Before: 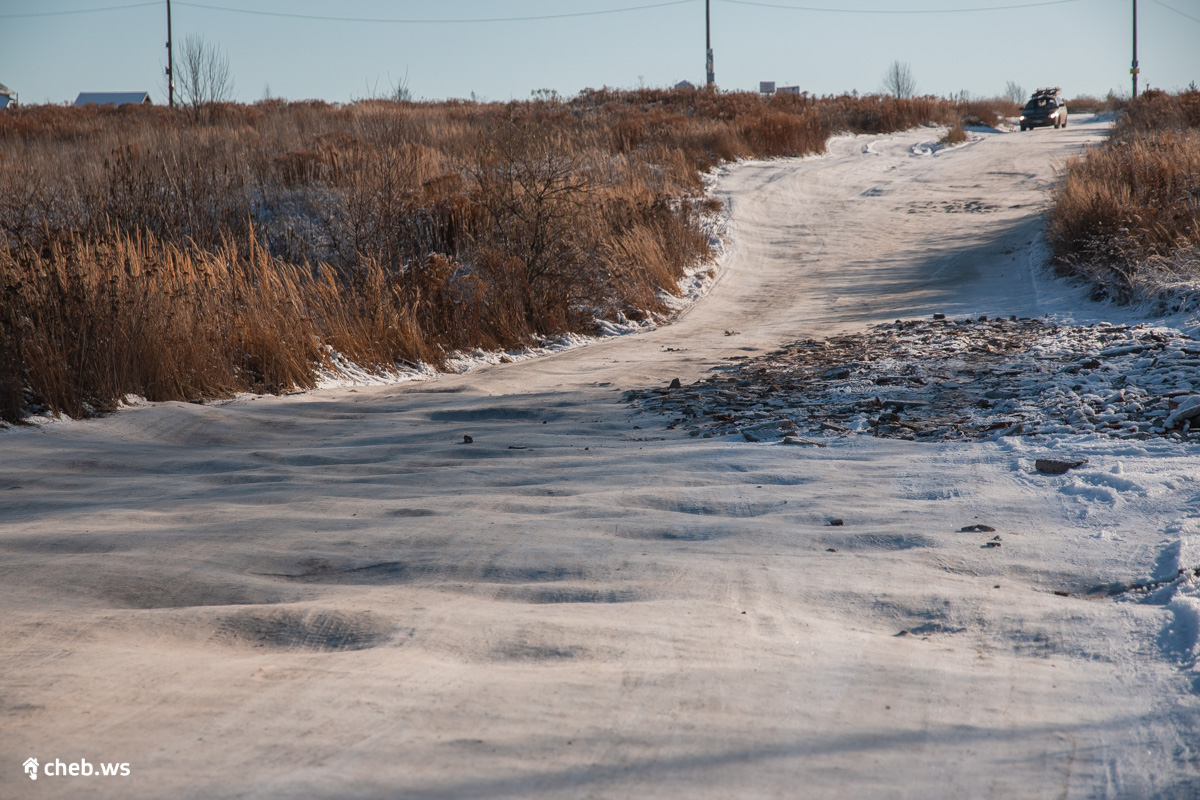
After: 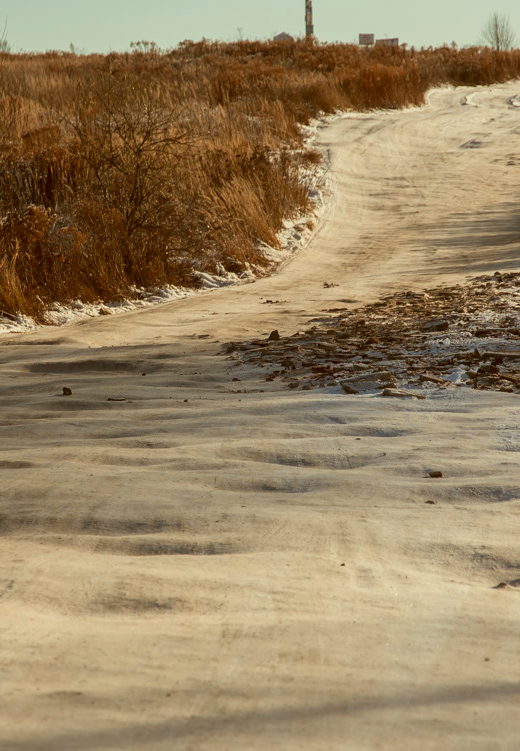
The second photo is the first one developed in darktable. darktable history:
crop: left 33.452%, top 6.025%, right 23.155%
velvia: on, module defaults
color correction: highlights a* -5.3, highlights b* 9.8, shadows a* 9.8, shadows b* 24.26
